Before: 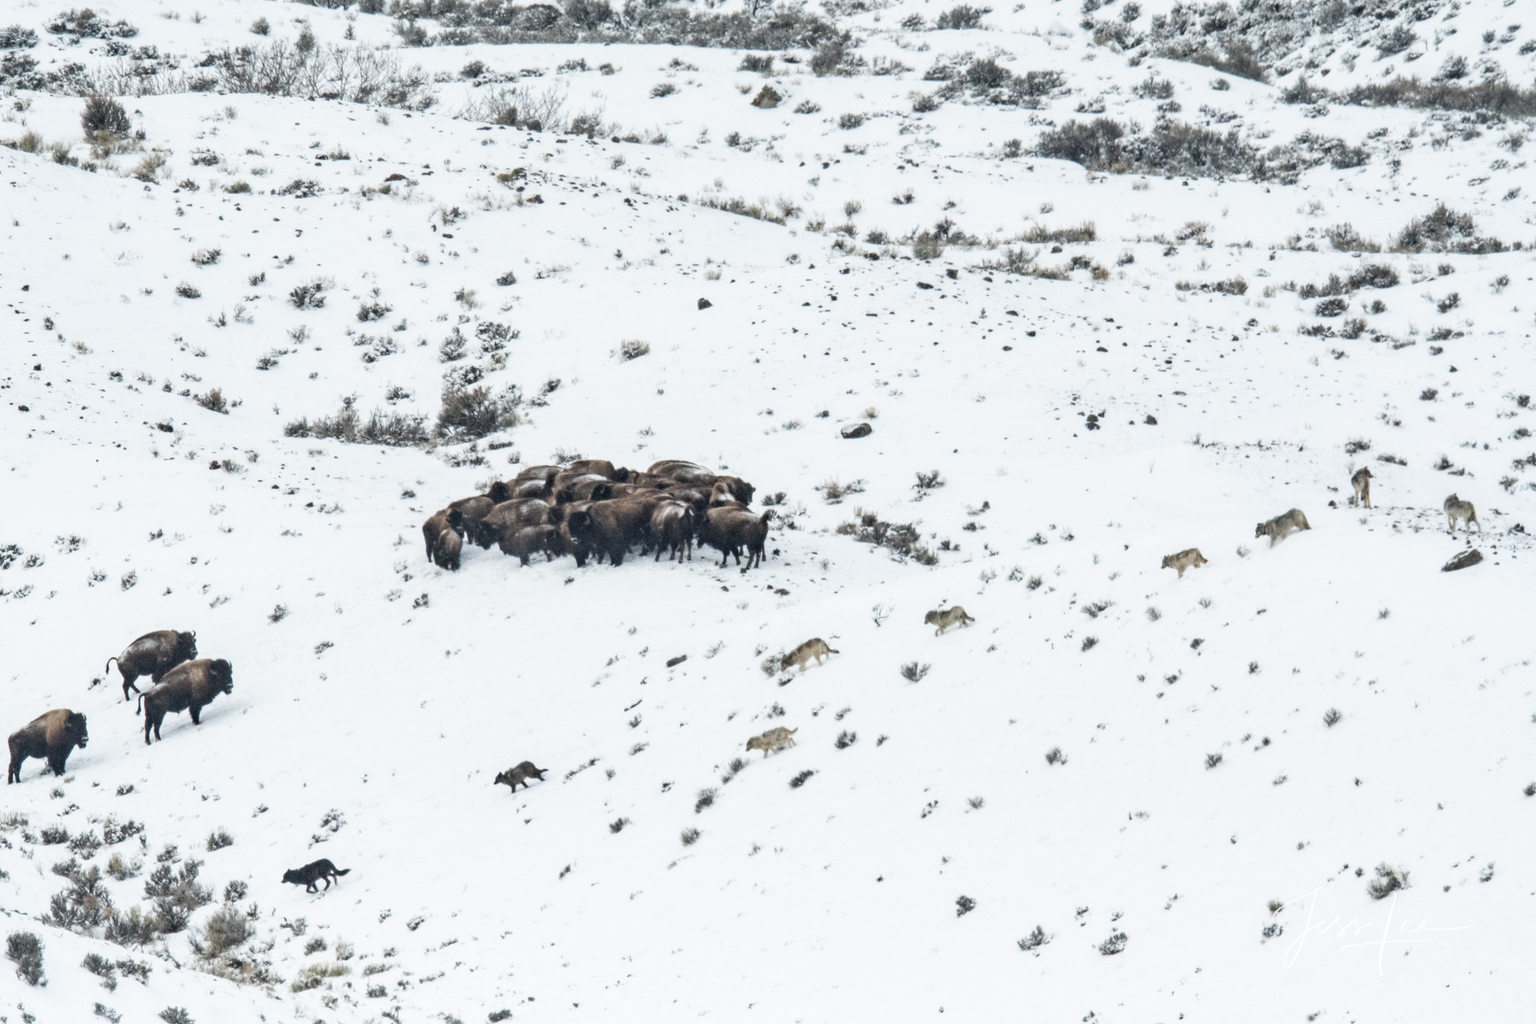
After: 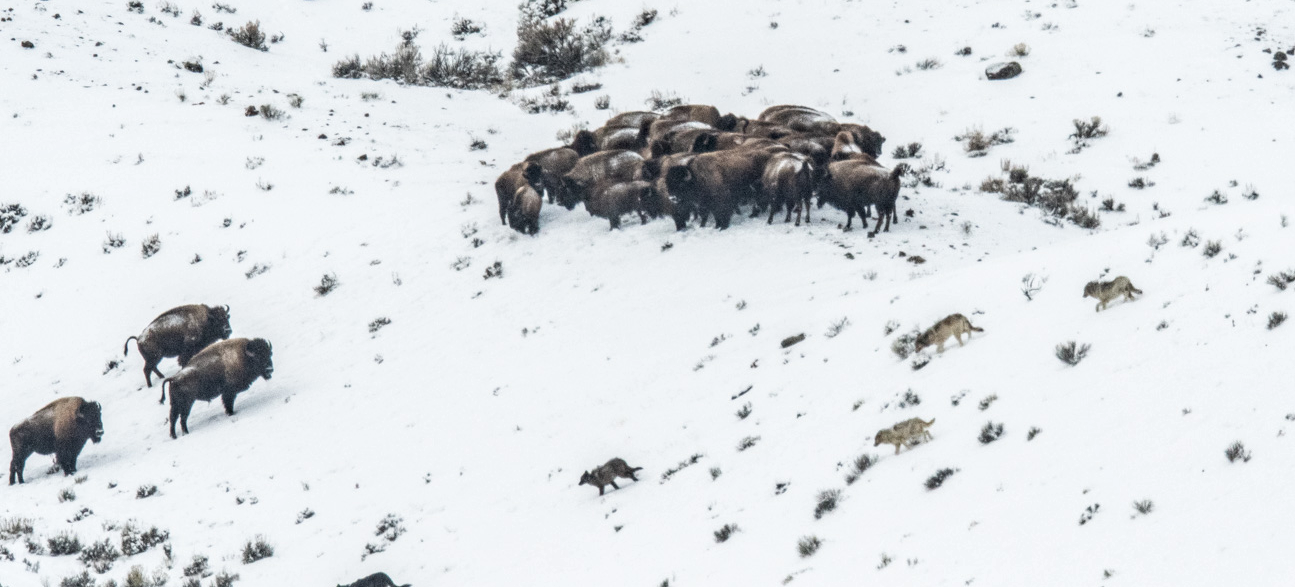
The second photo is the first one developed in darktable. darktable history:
crop: top 36.219%, right 28.048%, bottom 14.817%
local contrast: on, module defaults
